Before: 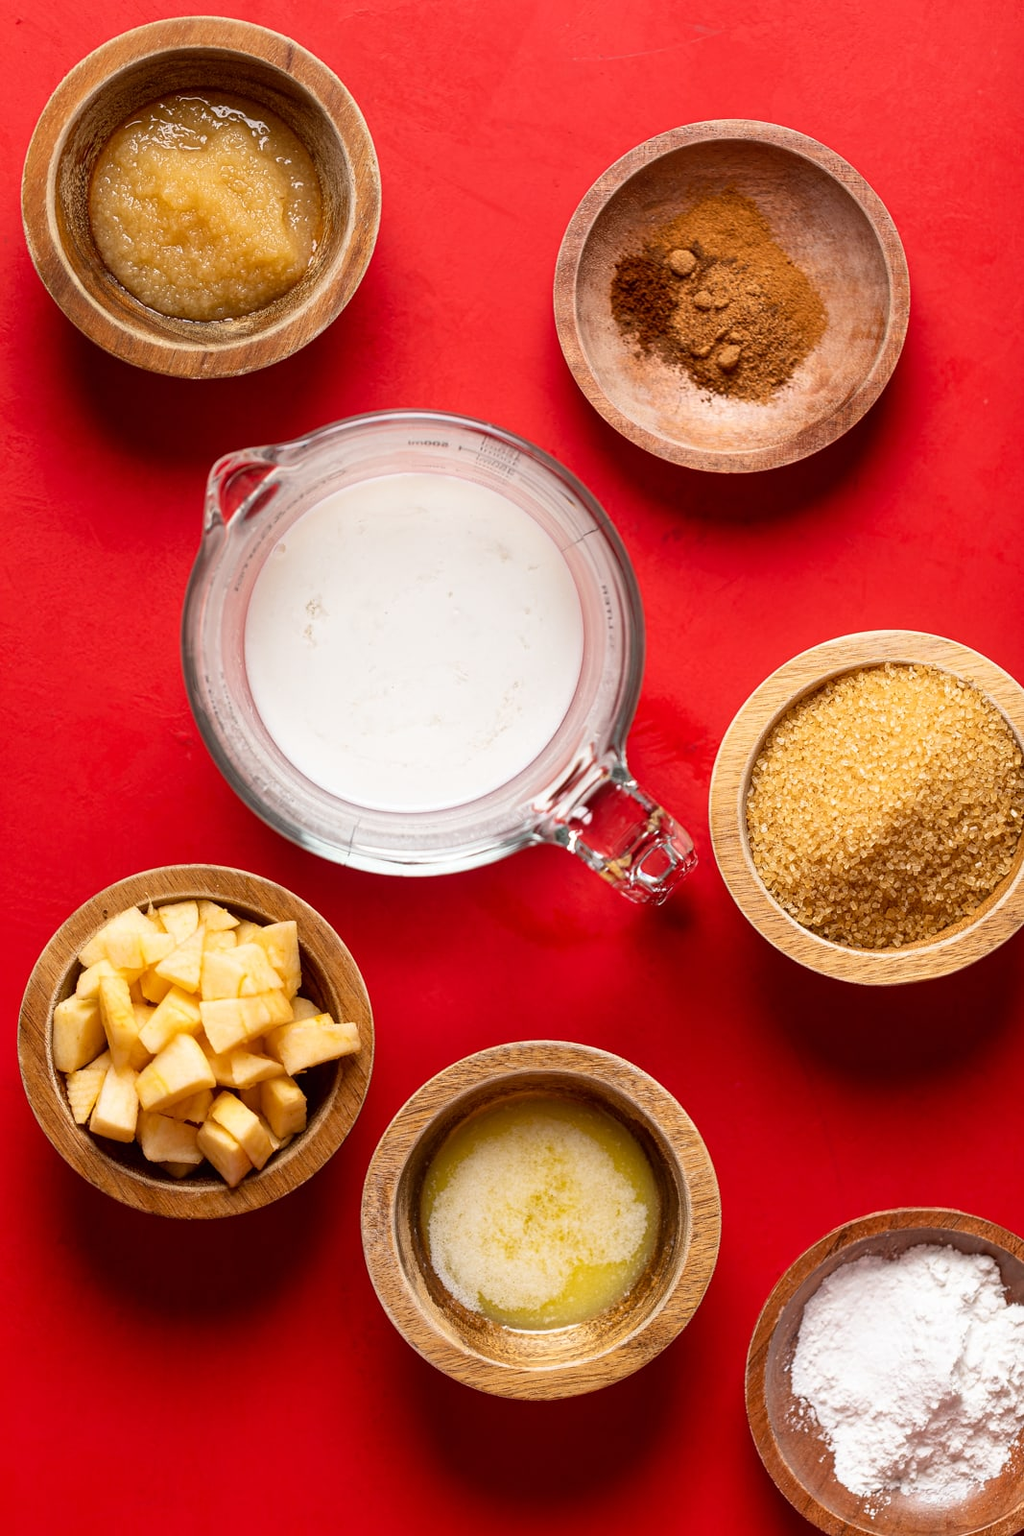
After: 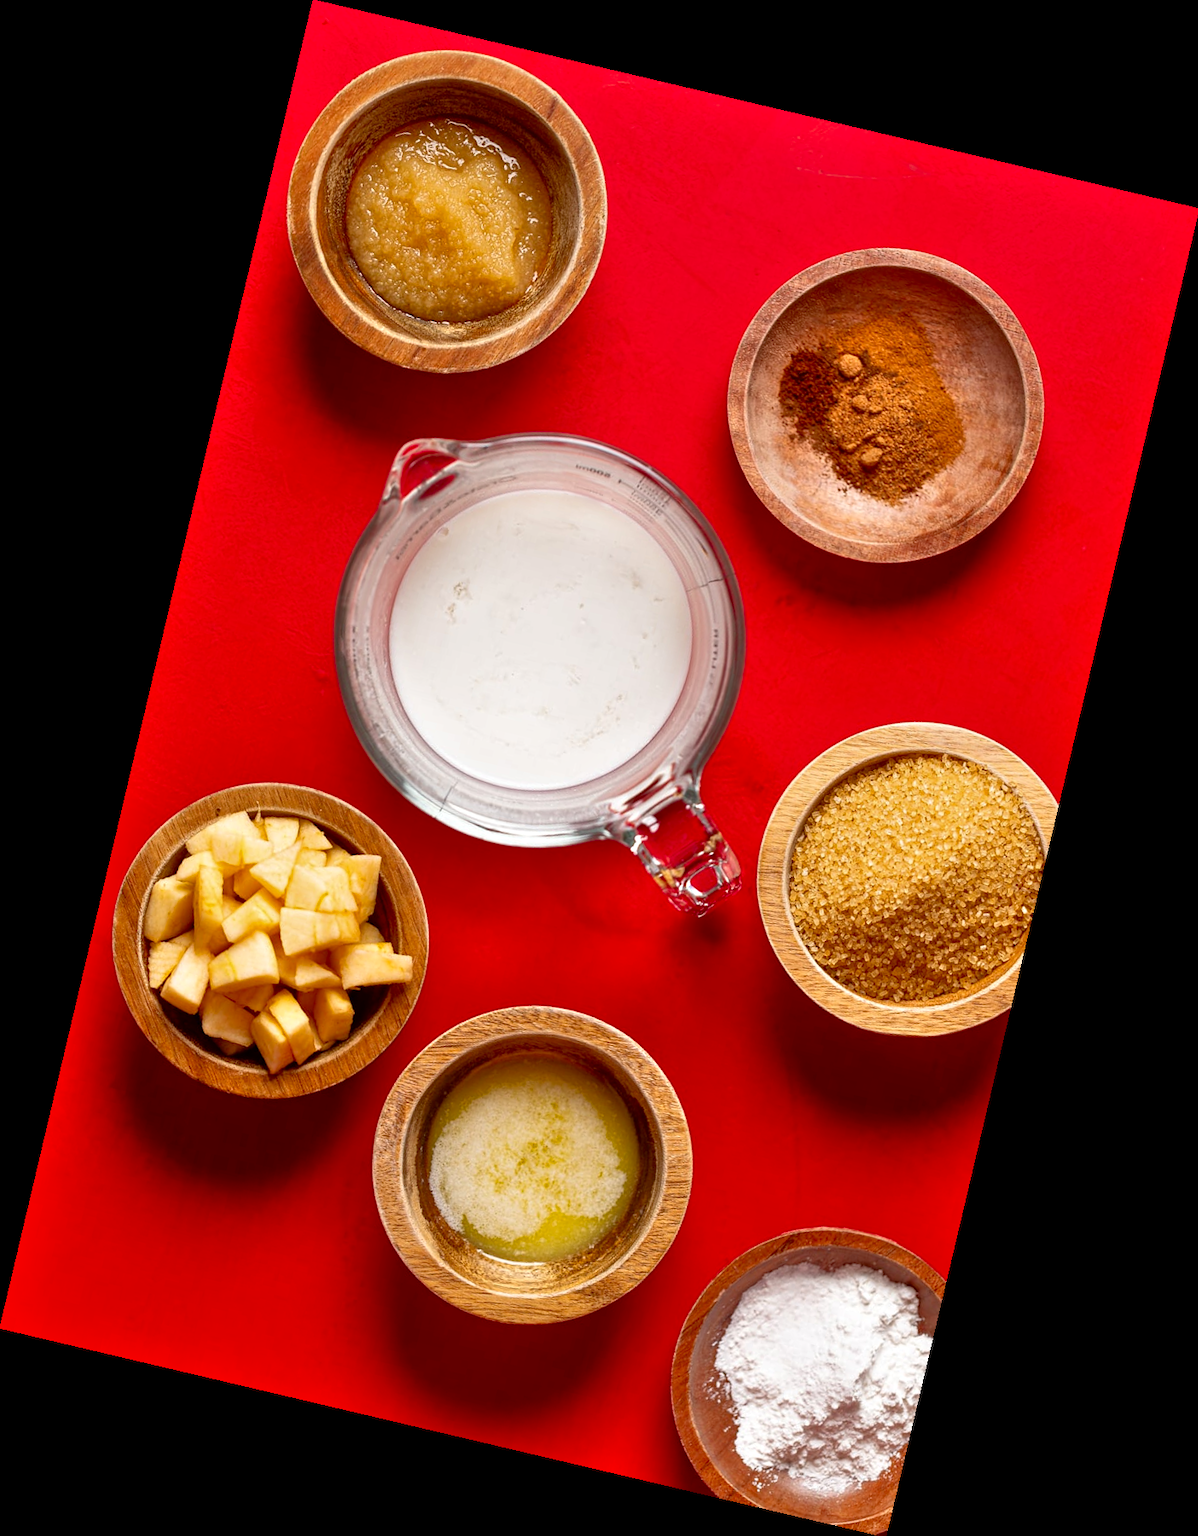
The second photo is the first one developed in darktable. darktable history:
rotate and perspective: rotation 13.27°, automatic cropping off
contrast brightness saturation: brightness -0.2, saturation 0.08
tone equalizer: -7 EV 0.15 EV, -6 EV 0.6 EV, -5 EV 1.15 EV, -4 EV 1.33 EV, -3 EV 1.15 EV, -2 EV 0.6 EV, -1 EV 0.15 EV, mask exposure compensation -0.5 EV
